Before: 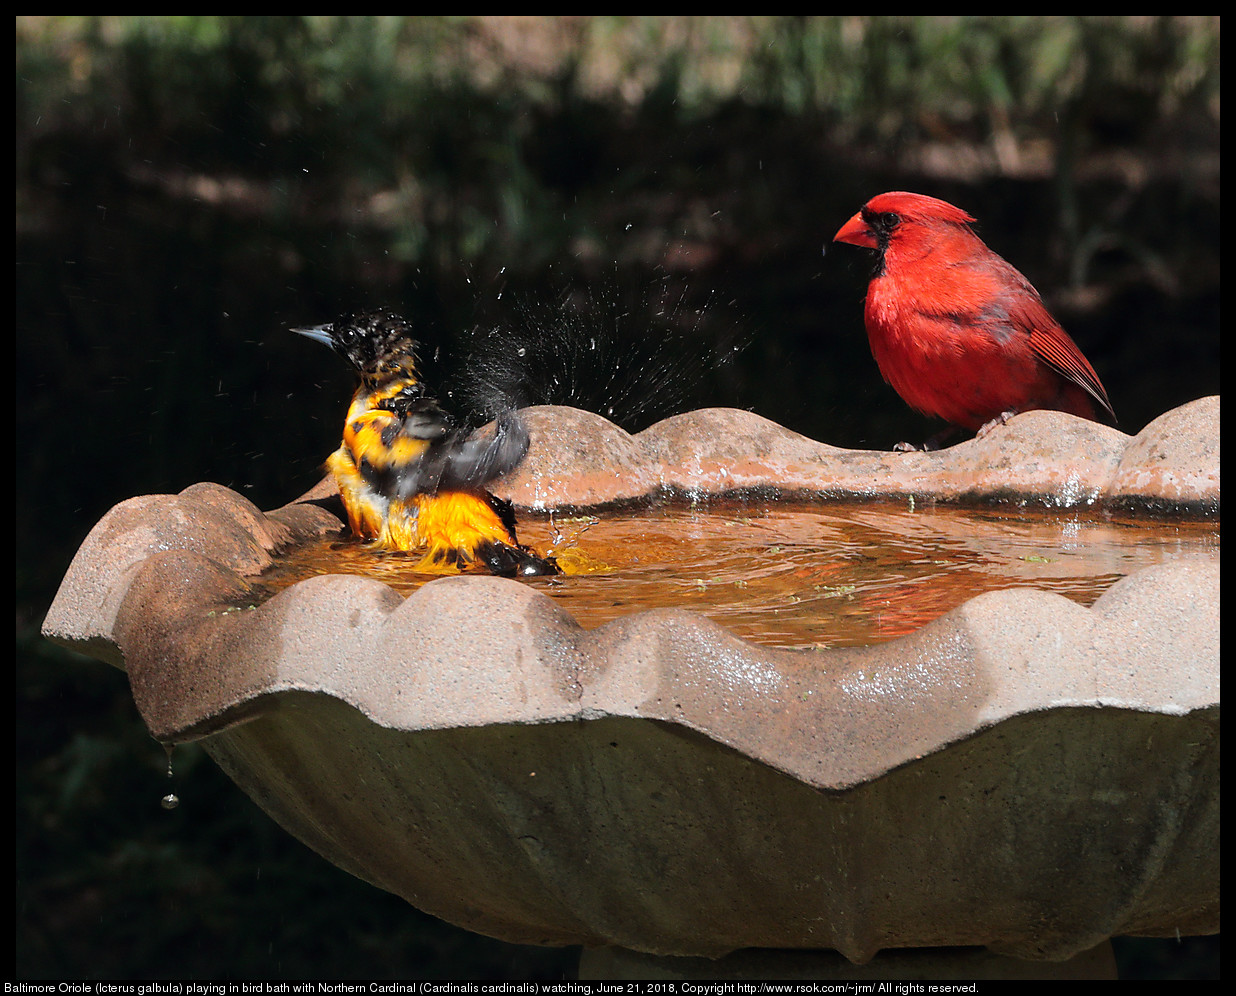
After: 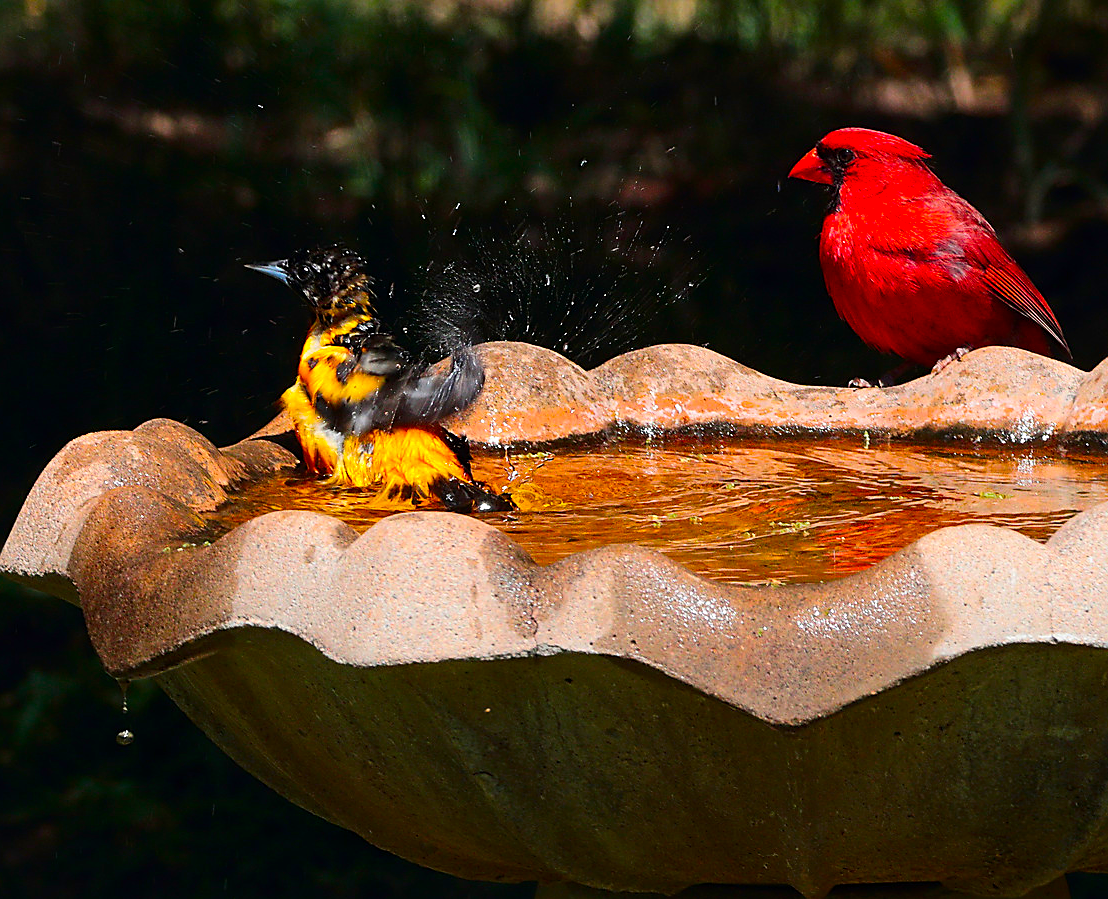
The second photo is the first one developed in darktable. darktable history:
contrast brightness saturation: contrast 0.182, saturation 0.299
sharpen: on, module defaults
crop: left 3.715%, top 6.439%, right 6.626%, bottom 3.202%
color balance rgb: perceptual saturation grading › global saturation 29.368%, global vibrance 20%
